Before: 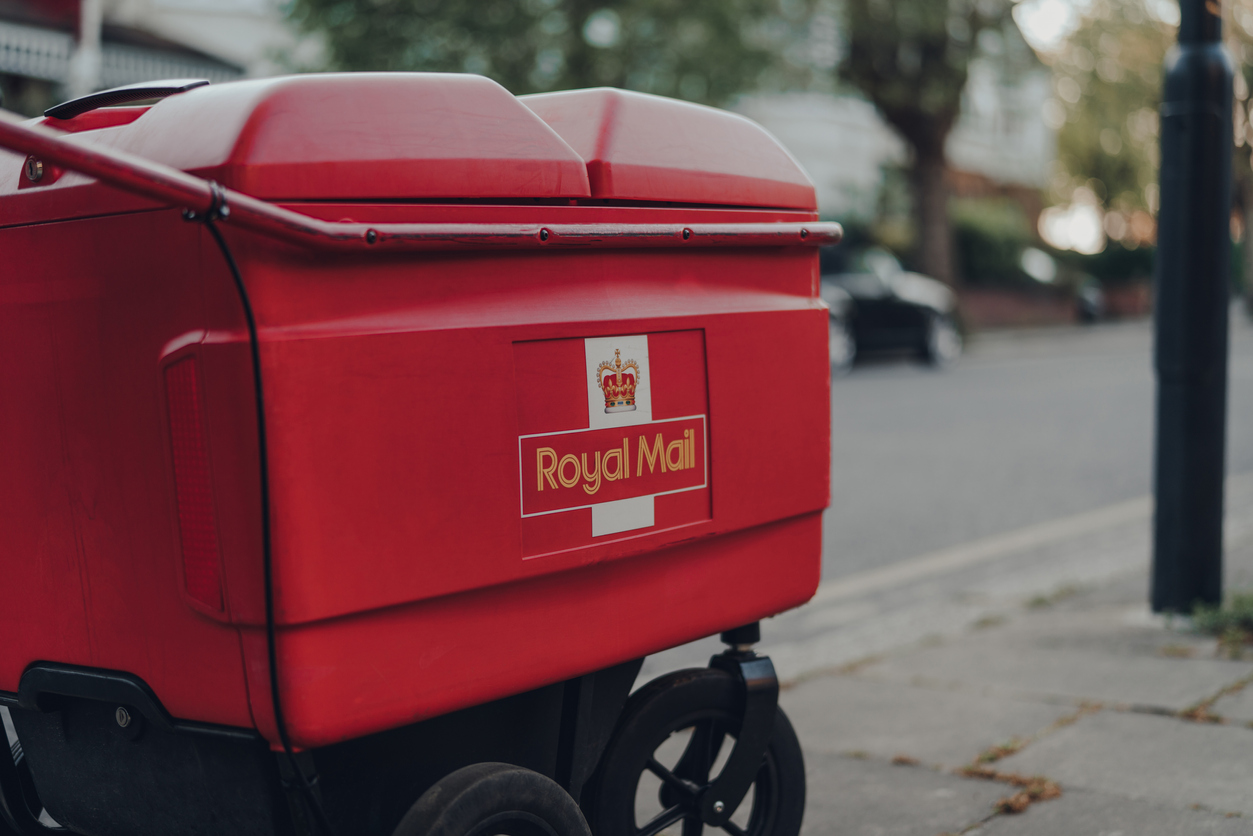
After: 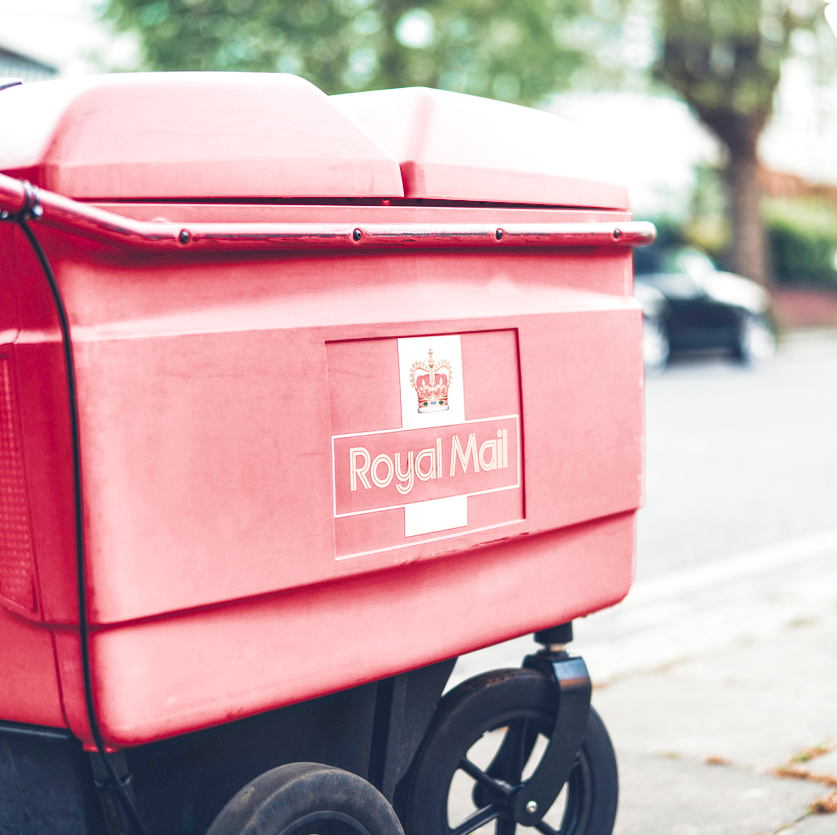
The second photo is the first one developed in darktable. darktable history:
filmic rgb: black relative exposure -8.02 EV, white relative exposure 3.97 EV, hardness 4.12, contrast 0.988, color science v4 (2020)
crop and rotate: left 14.983%, right 18.148%
exposure: black level correction 0, exposure 2.311 EV, compensate highlight preservation false
color balance rgb: linear chroma grading › global chroma 25.029%, perceptual saturation grading › global saturation 31.048%, contrast 4.882%
local contrast: highlights 102%, shadows 101%, detail 120%, midtone range 0.2
